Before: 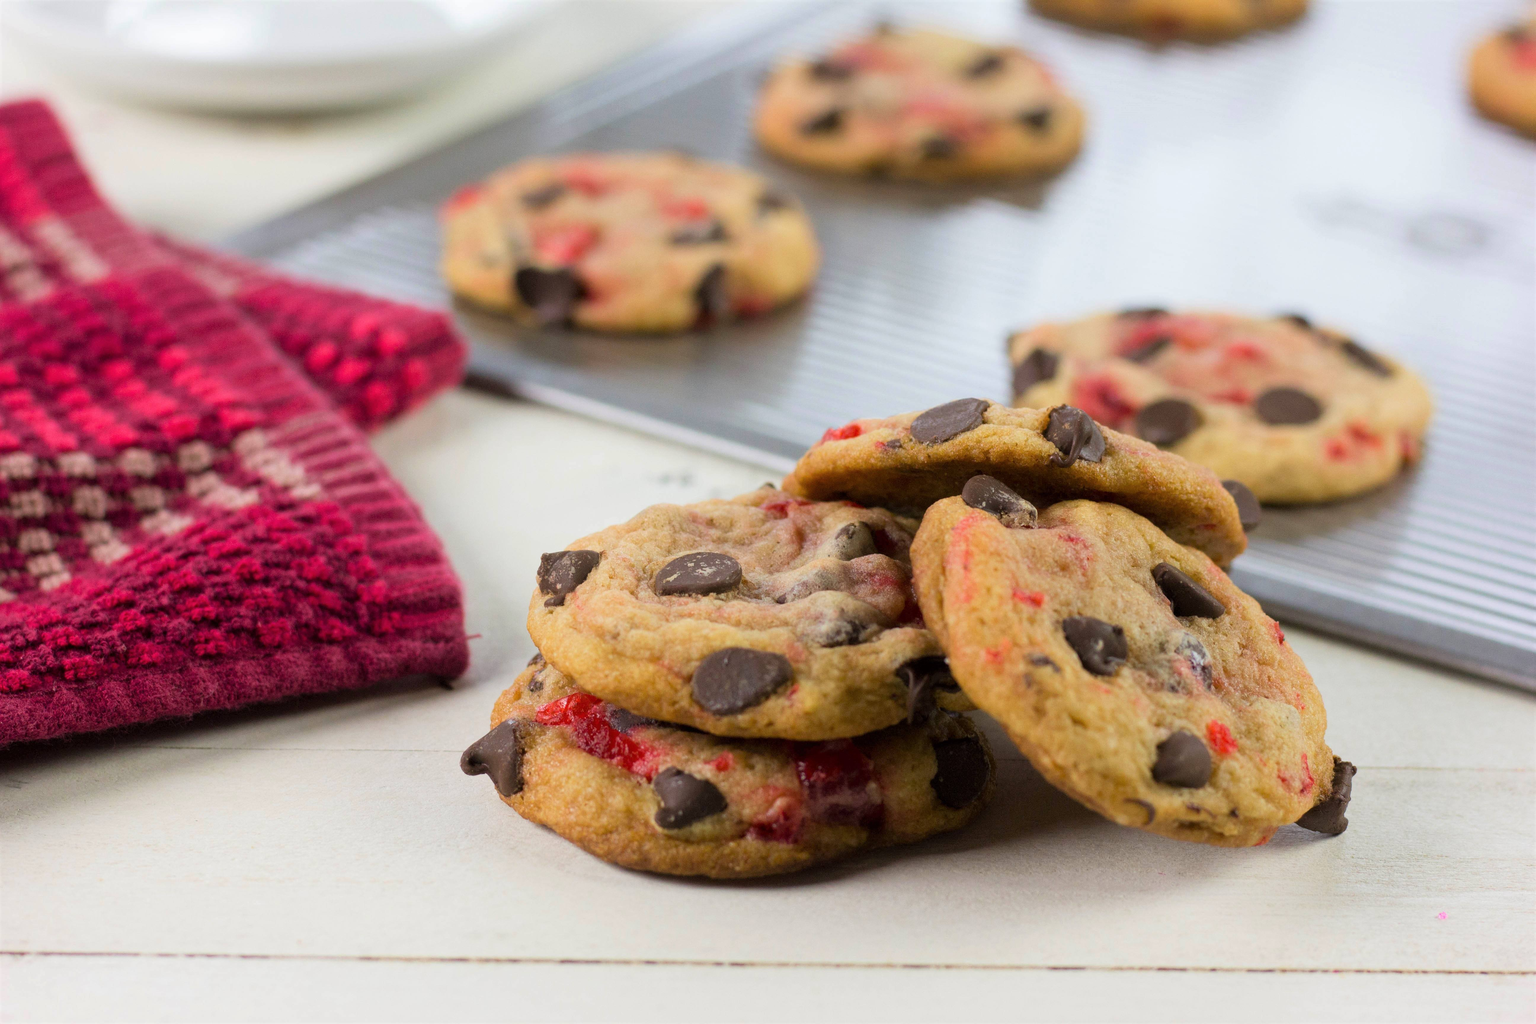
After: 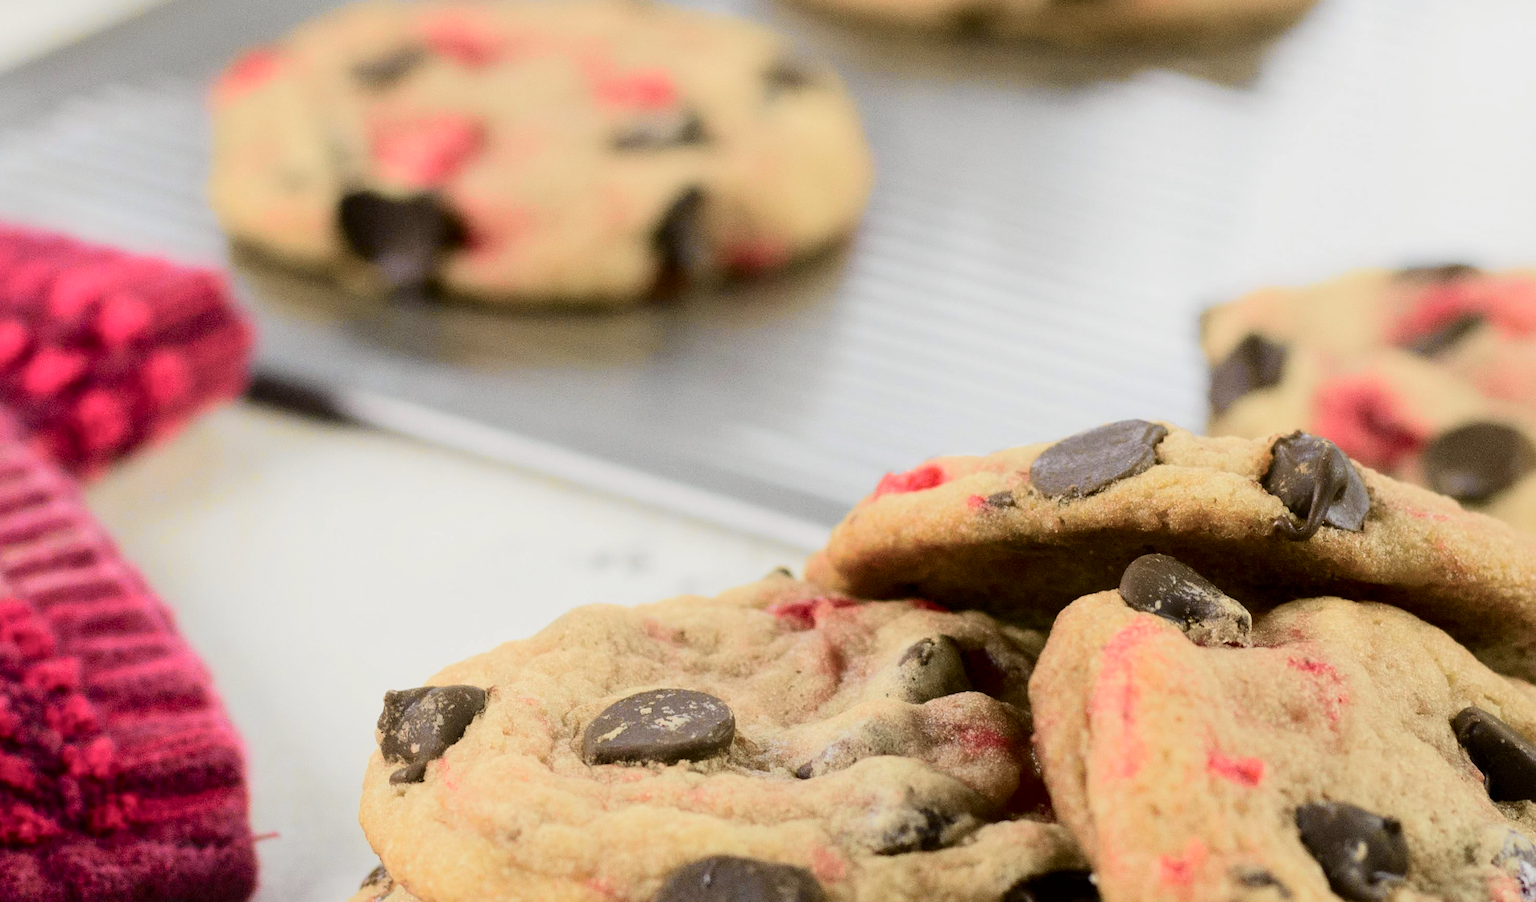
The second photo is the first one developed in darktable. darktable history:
crop: left 20.932%, top 15.471%, right 21.848%, bottom 34.081%
tone curve: curves: ch0 [(0.014, 0) (0.13, 0.09) (0.227, 0.211) (0.346, 0.388) (0.499, 0.598) (0.662, 0.76) (0.795, 0.846) (1, 0.969)]; ch1 [(0, 0) (0.366, 0.367) (0.447, 0.417) (0.473, 0.484) (0.504, 0.502) (0.525, 0.518) (0.564, 0.548) (0.639, 0.643) (1, 1)]; ch2 [(0, 0) (0.333, 0.346) (0.375, 0.375) (0.424, 0.43) (0.476, 0.498) (0.496, 0.505) (0.517, 0.515) (0.542, 0.564) (0.583, 0.6) (0.64, 0.622) (0.723, 0.676) (1, 1)], color space Lab, independent channels, preserve colors none
